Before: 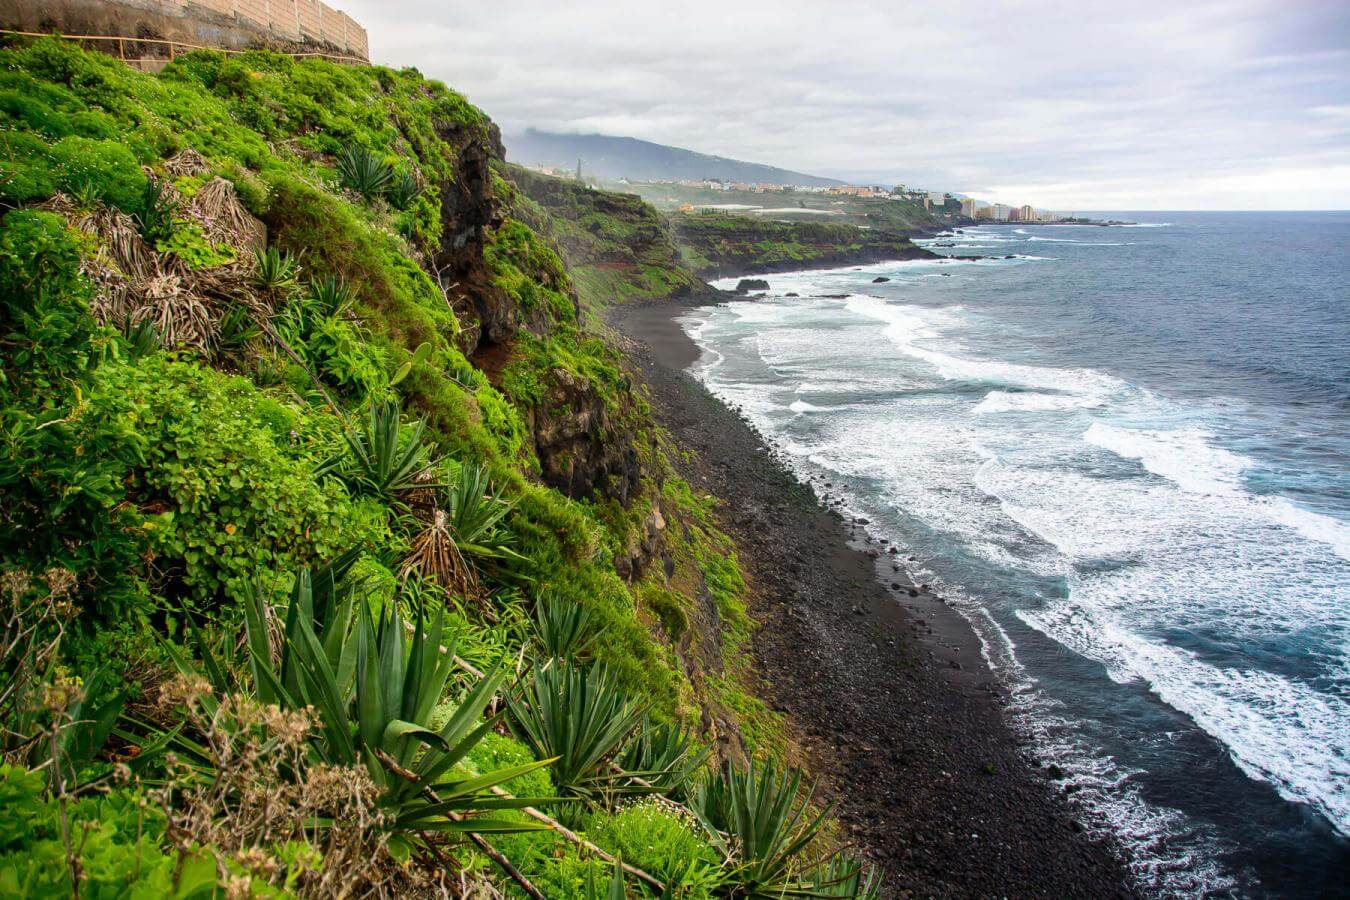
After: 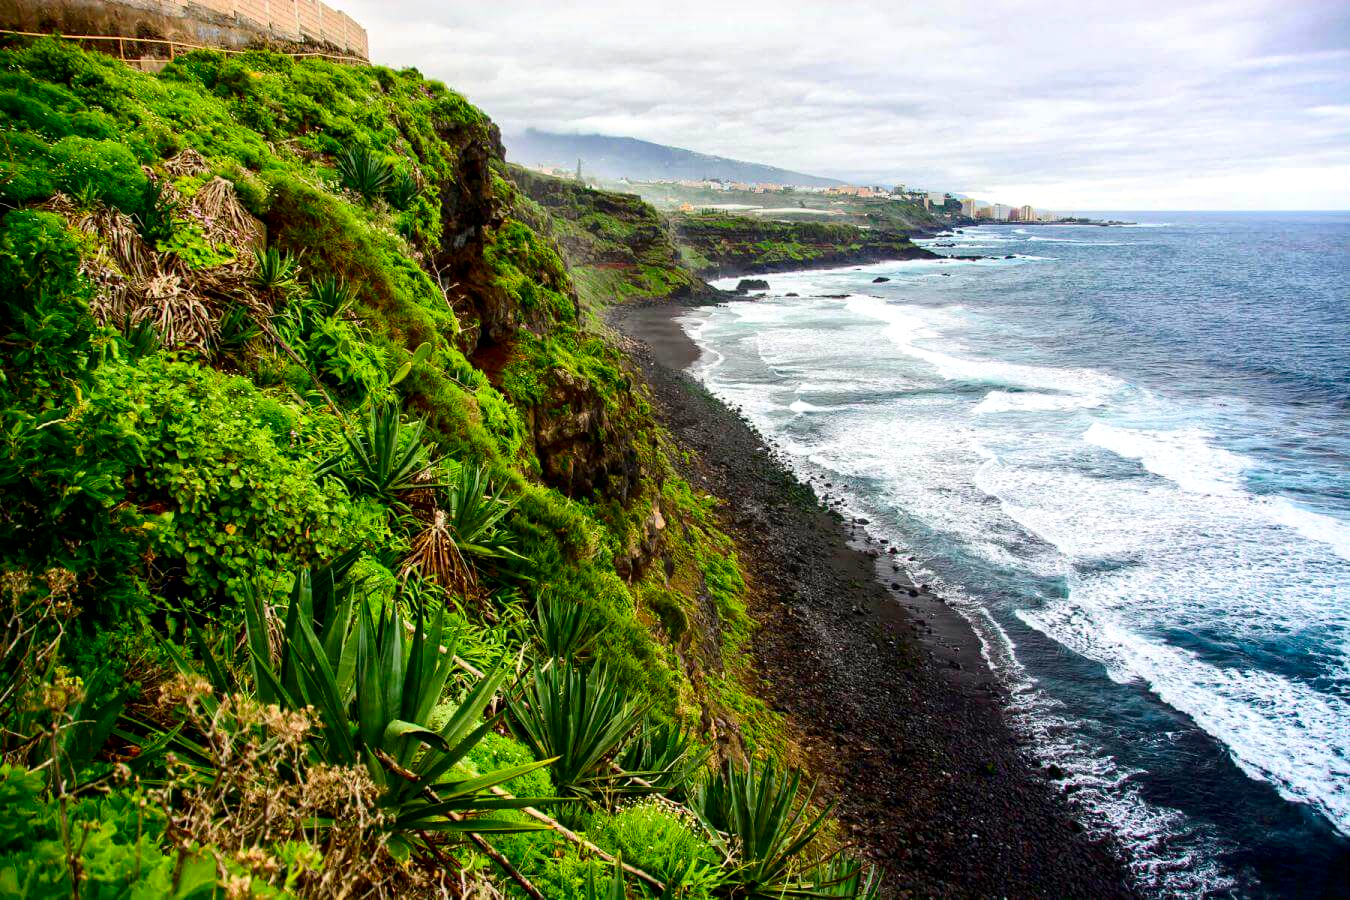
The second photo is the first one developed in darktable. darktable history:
global tonemap: drago (1, 100), detail 1
contrast brightness saturation: contrast 0.21, brightness -0.11, saturation 0.21
color balance rgb: perceptual saturation grading › global saturation 20%, perceptual saturation grading › highlights -25%, perceptual saturation grading › shadows 25%
